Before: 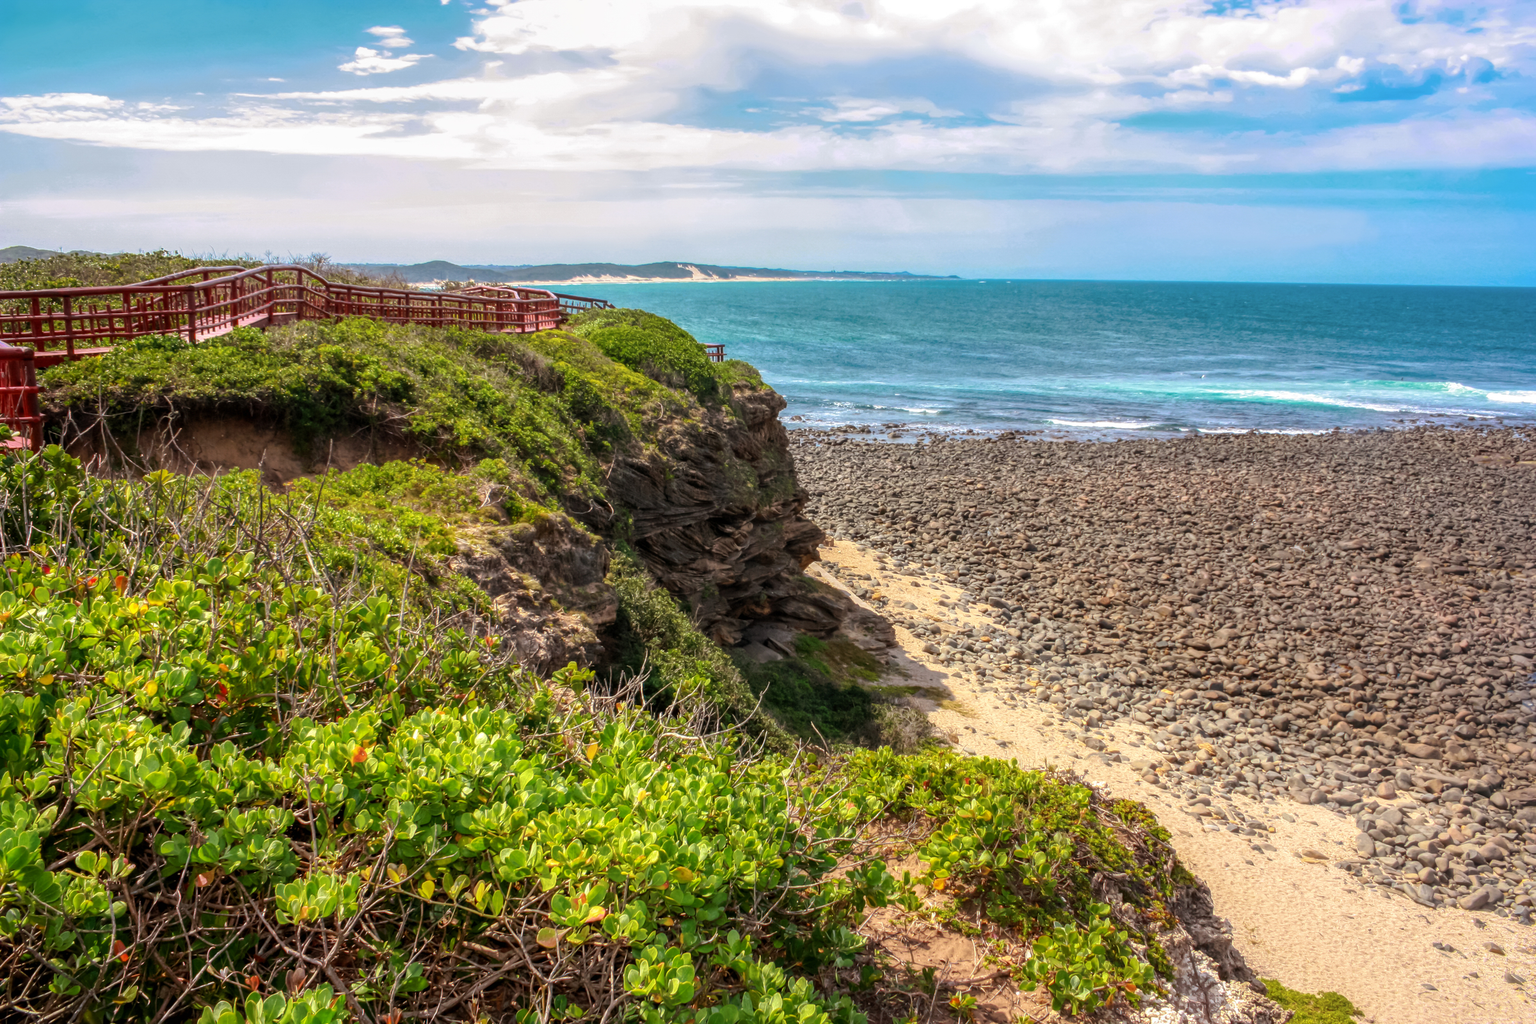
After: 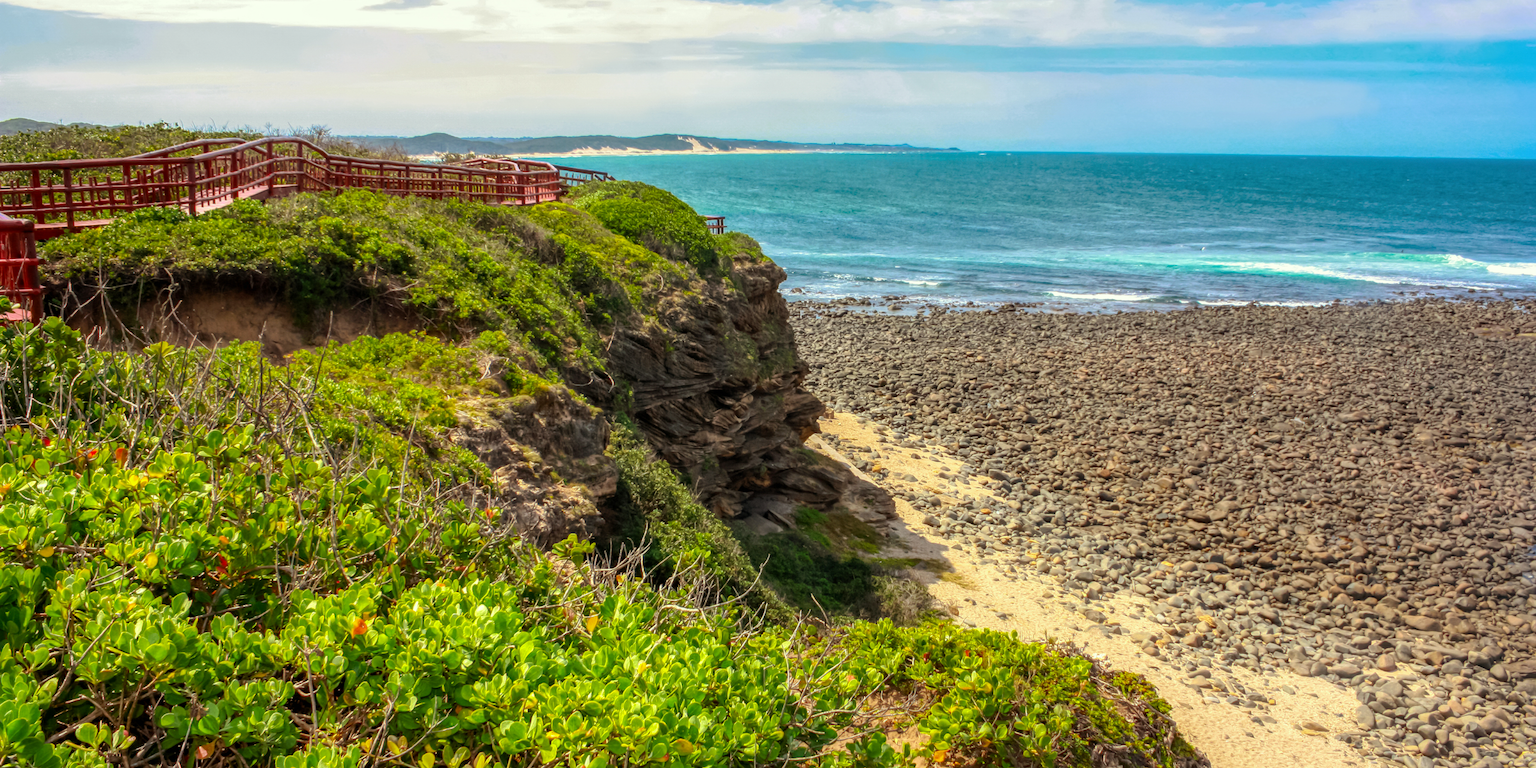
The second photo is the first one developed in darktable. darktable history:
color contrast: green-magenta contrast 1.1, blue-yellow contrast 1.1, unbound 0
color correction: highlights a* -4.28, highlights b* 6.53
crop and rotate: top 12.5%, bottom 12.5%
shadows and highlights: shadows 30.86, highlights 0, soften with gaussian
